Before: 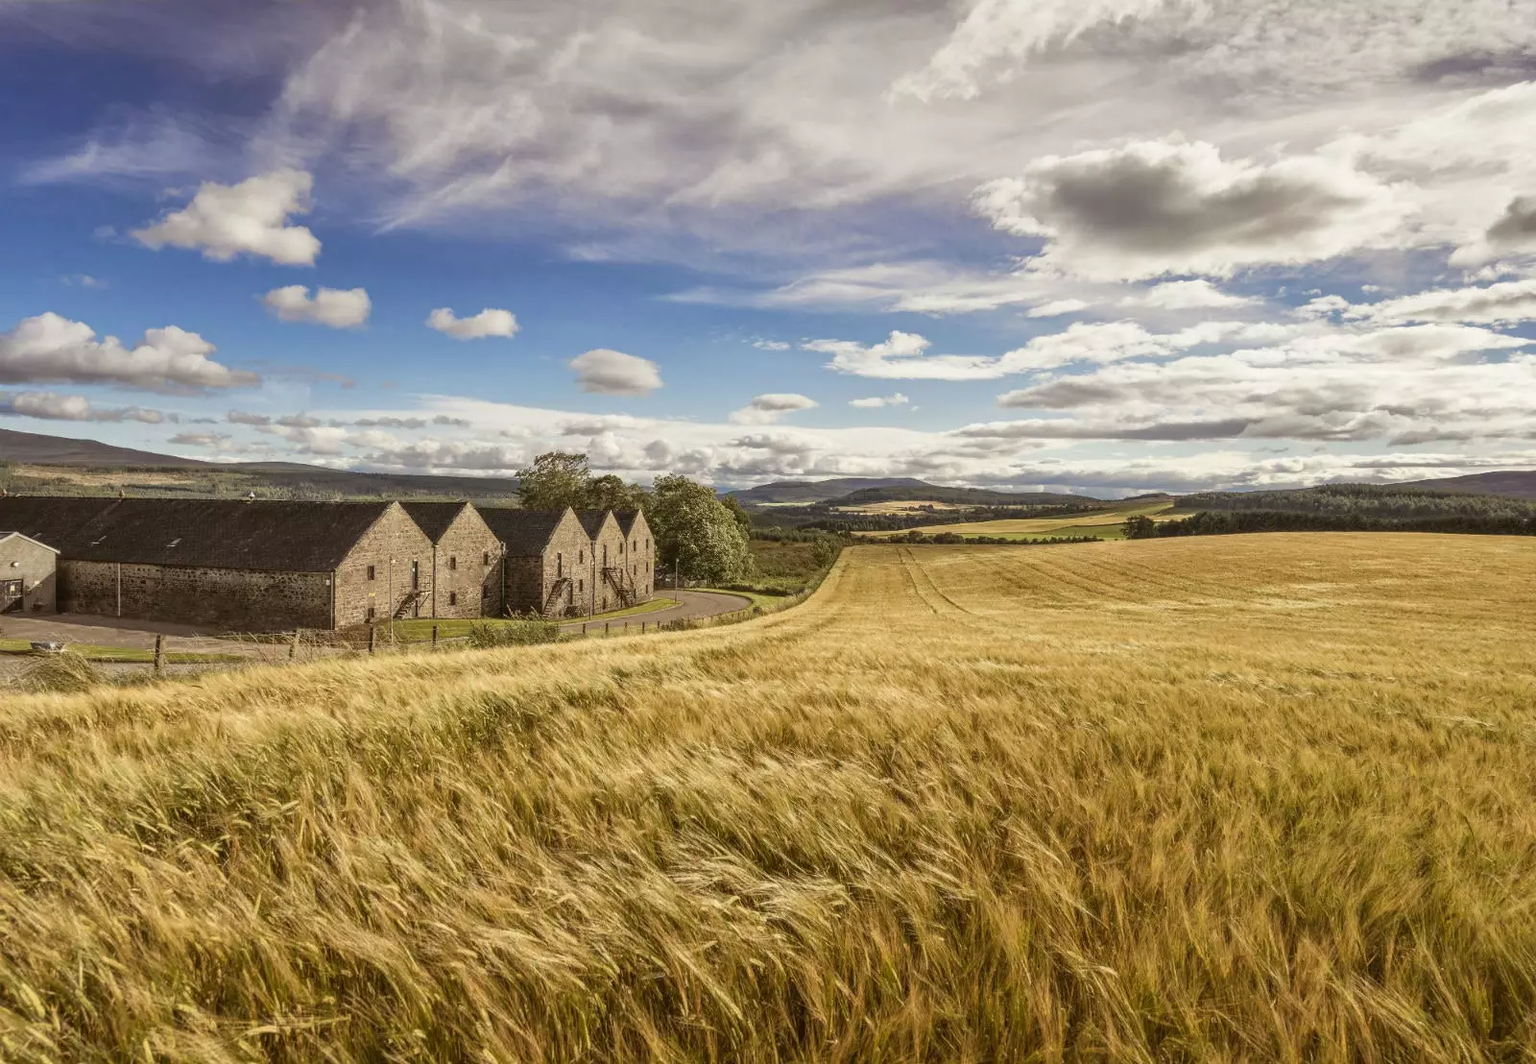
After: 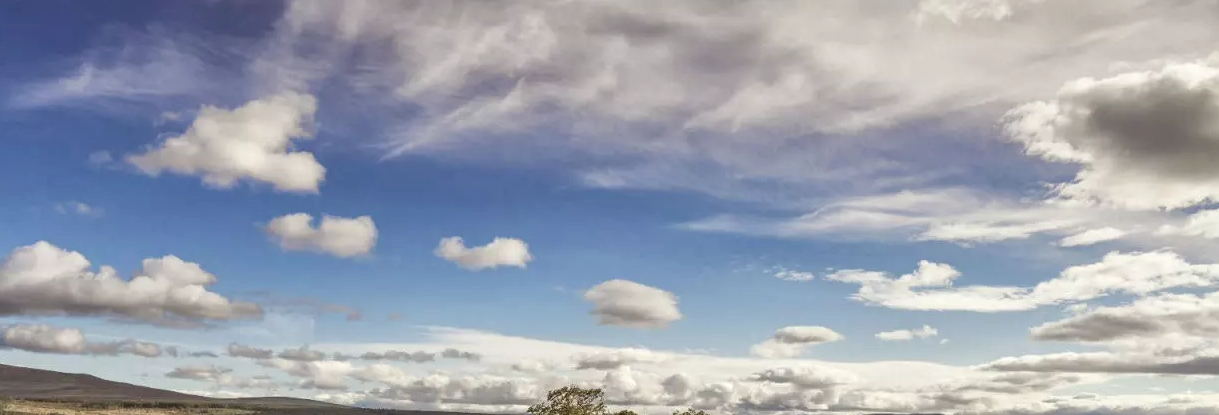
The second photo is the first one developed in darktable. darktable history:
crop: left 0.579%, top 7.647%, right 23.207%, bottom 54.818%
local contrast: on, module defaults
